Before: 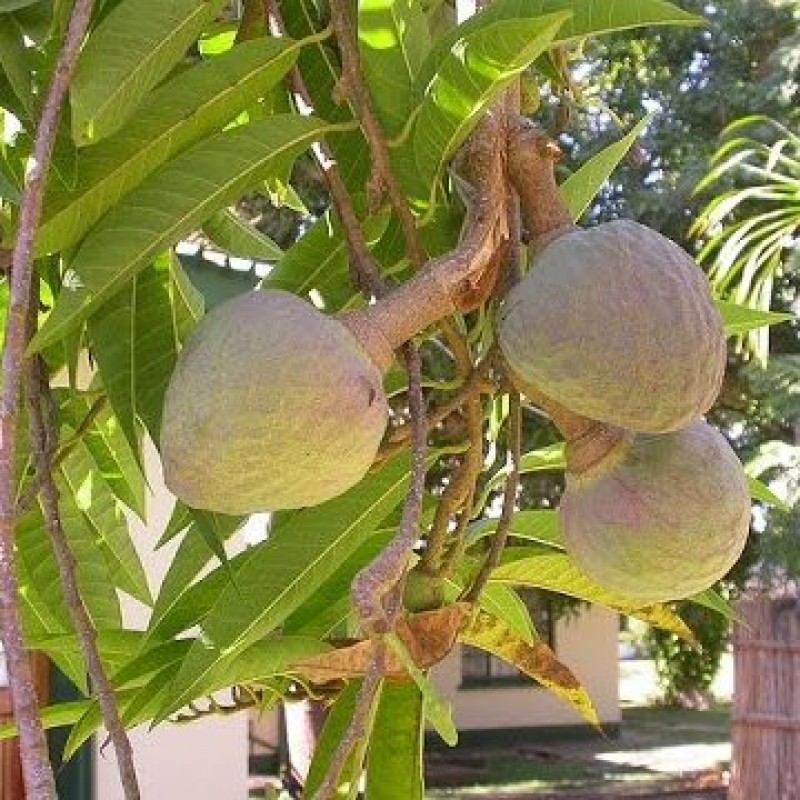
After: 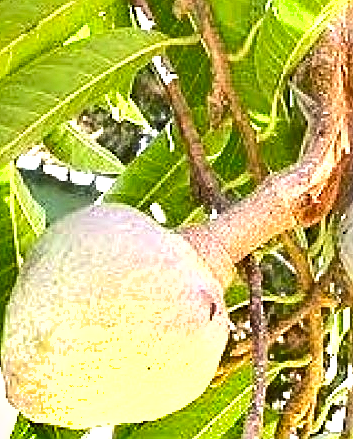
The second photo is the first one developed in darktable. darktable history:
levels: levels [0.044, 0.416, 0.908]
sharpen: amount 0.583
exposure: exposure 0.605 EV, compensate exposure bias true, compensate highlight preservation false
crop: left 19.999%, top 10.778%, right 35.786%, bottom 34.329%
tone equalizer: -8 EV -0.748 EV, -7 EV -0.708 EV, -6 EV -0.621 EV, -5 EV -0.377 EV, -3 EV 0.396 EV, -2 EV 0.6 EV, -1 EV 0.688 EV, +0 EV 0.757 EV, edges refinement/feathering 500, mask exposure compensation -1.57 EV, preserve details no
shadows and highlights: low approximation 0.01, soften with gaussian
